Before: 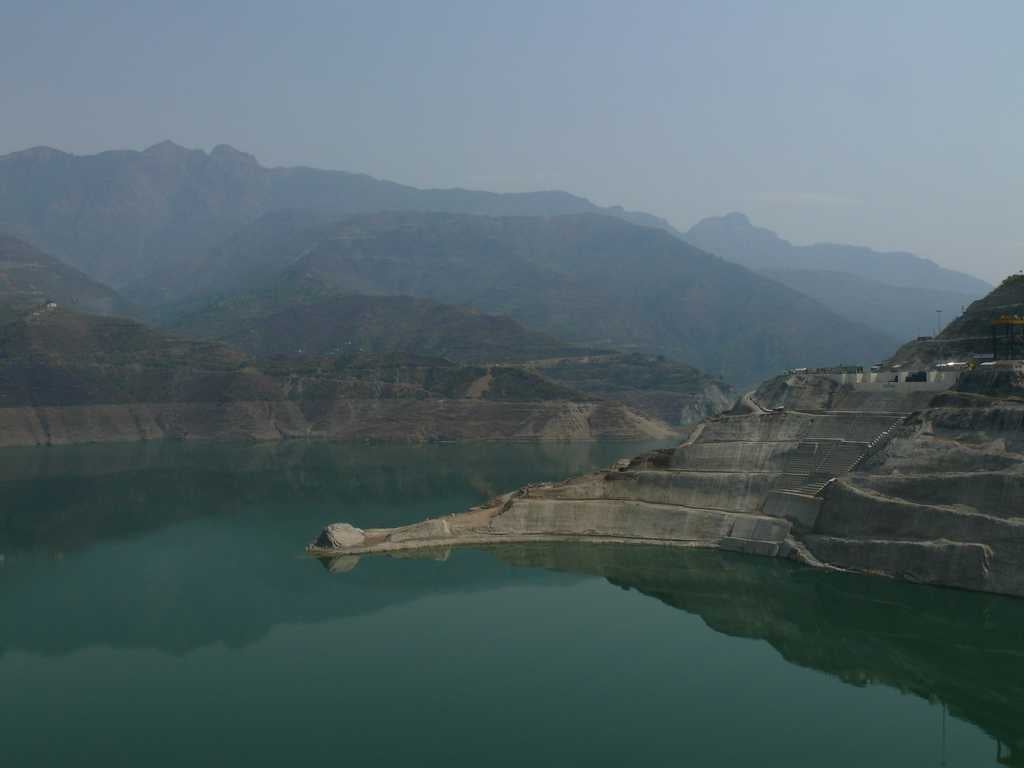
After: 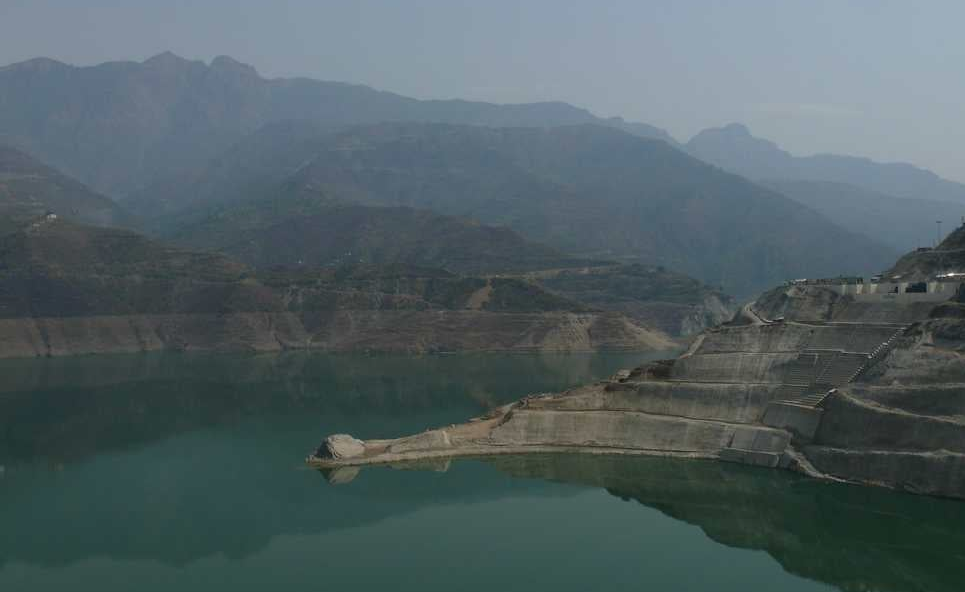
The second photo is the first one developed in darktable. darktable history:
crop and rotate: angle 0.03°, top 11.643%, right 5.651%, bottom 11.189%
contrast brightness saturation: saturation -0.05
